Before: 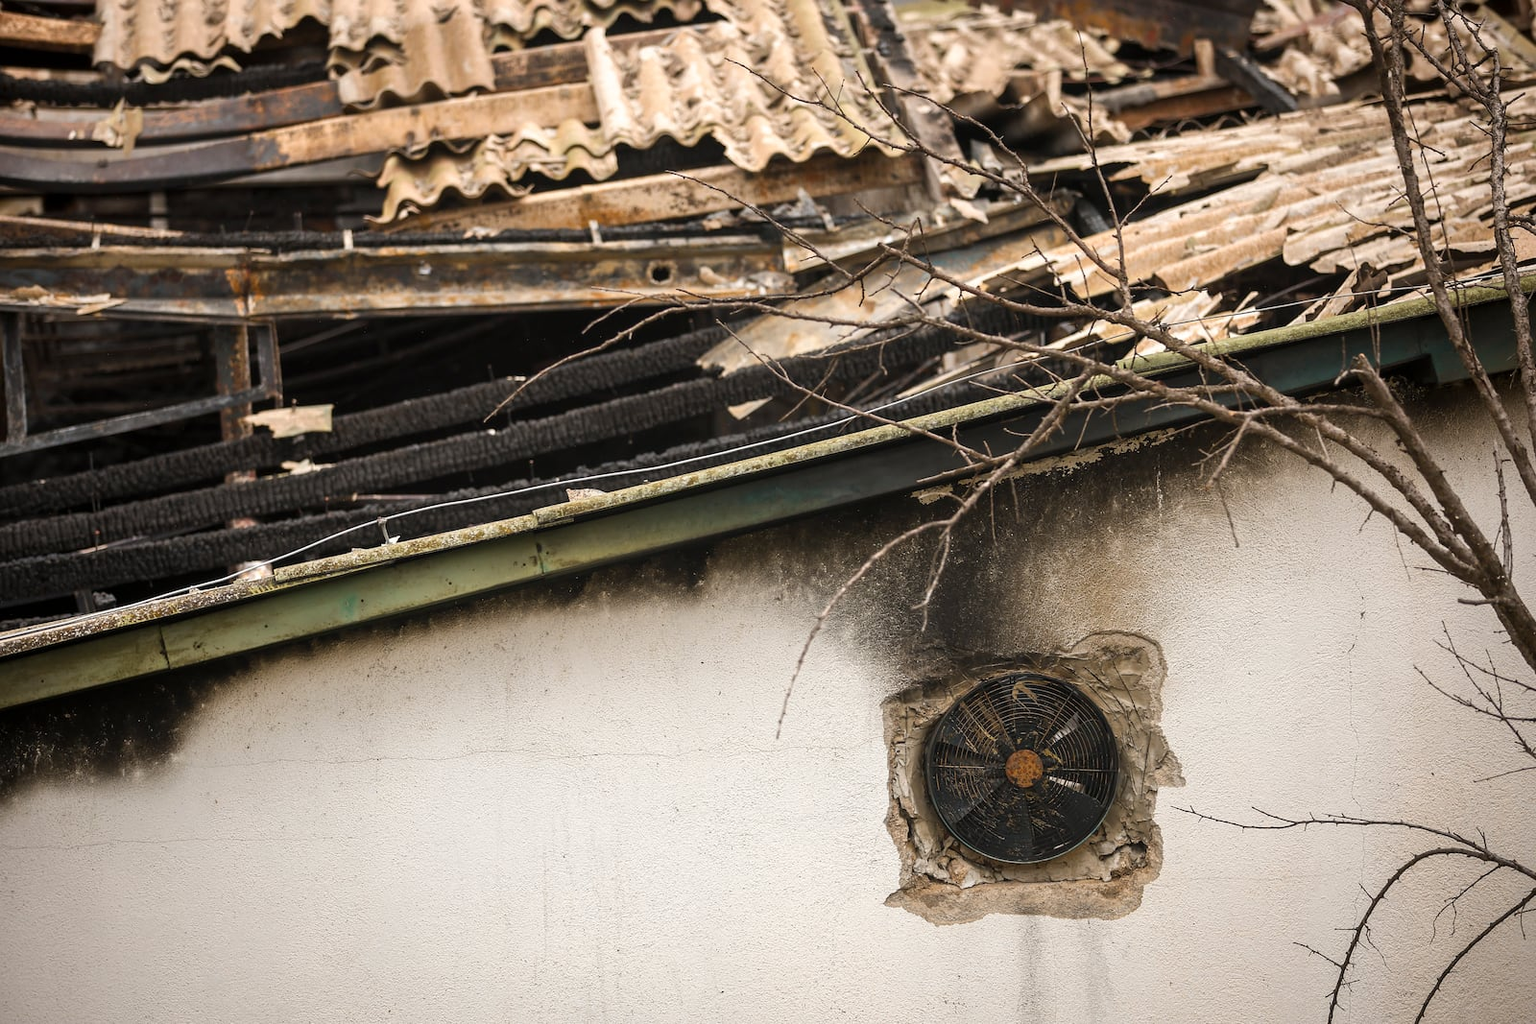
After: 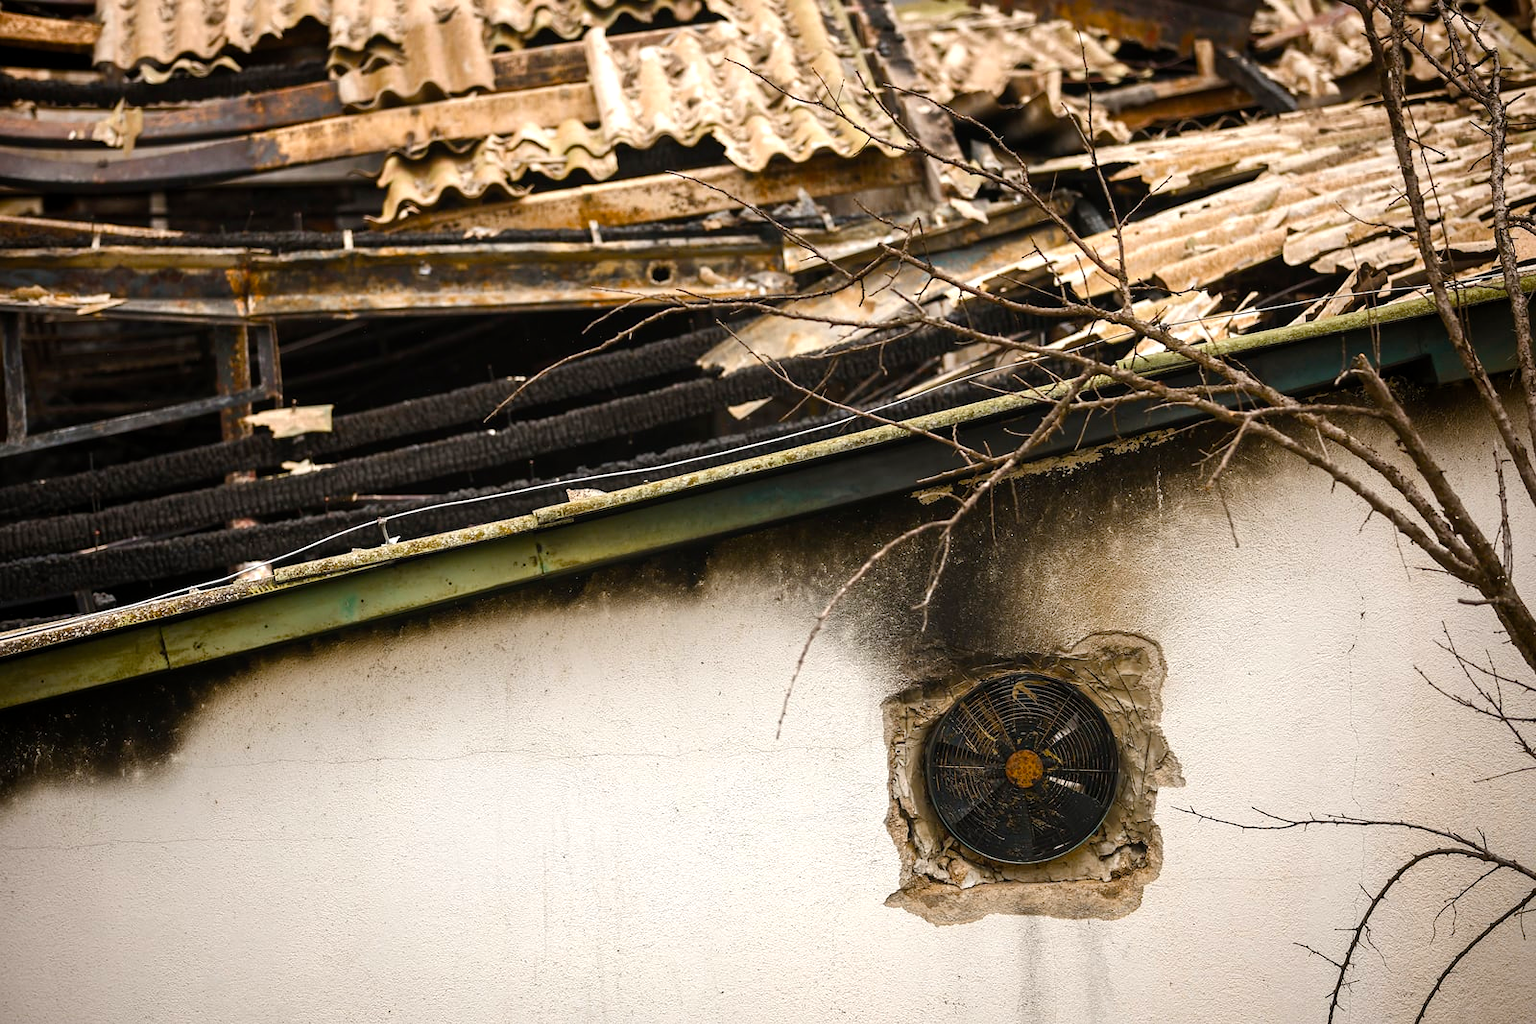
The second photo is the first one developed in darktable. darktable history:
color balance rgb: shadows lift › luminance -20.1%, perceptual saturation grading › global saturation 20%, perceptual saturation grading › highlights -25.507%, perceptual saturation grading › shadows 25.241%, global vibrance 35.095%, contrast 9.683%
color zones: curves: ch0 [(0.25, 0.5) (0.428, 0.473) (0.75, 0.5)]; ch1 [(0.243, 0.479) (0.398, 0.452) (0.75, 0.5)]
